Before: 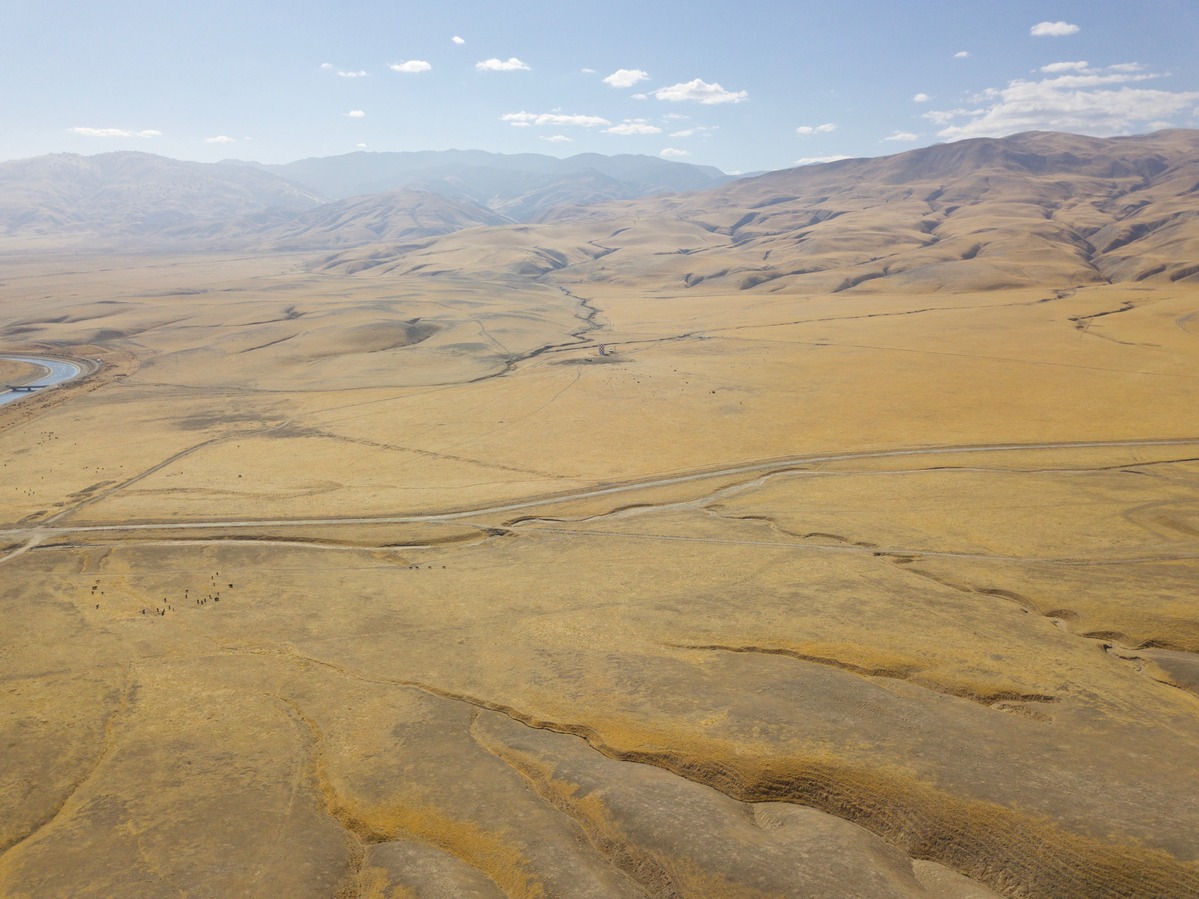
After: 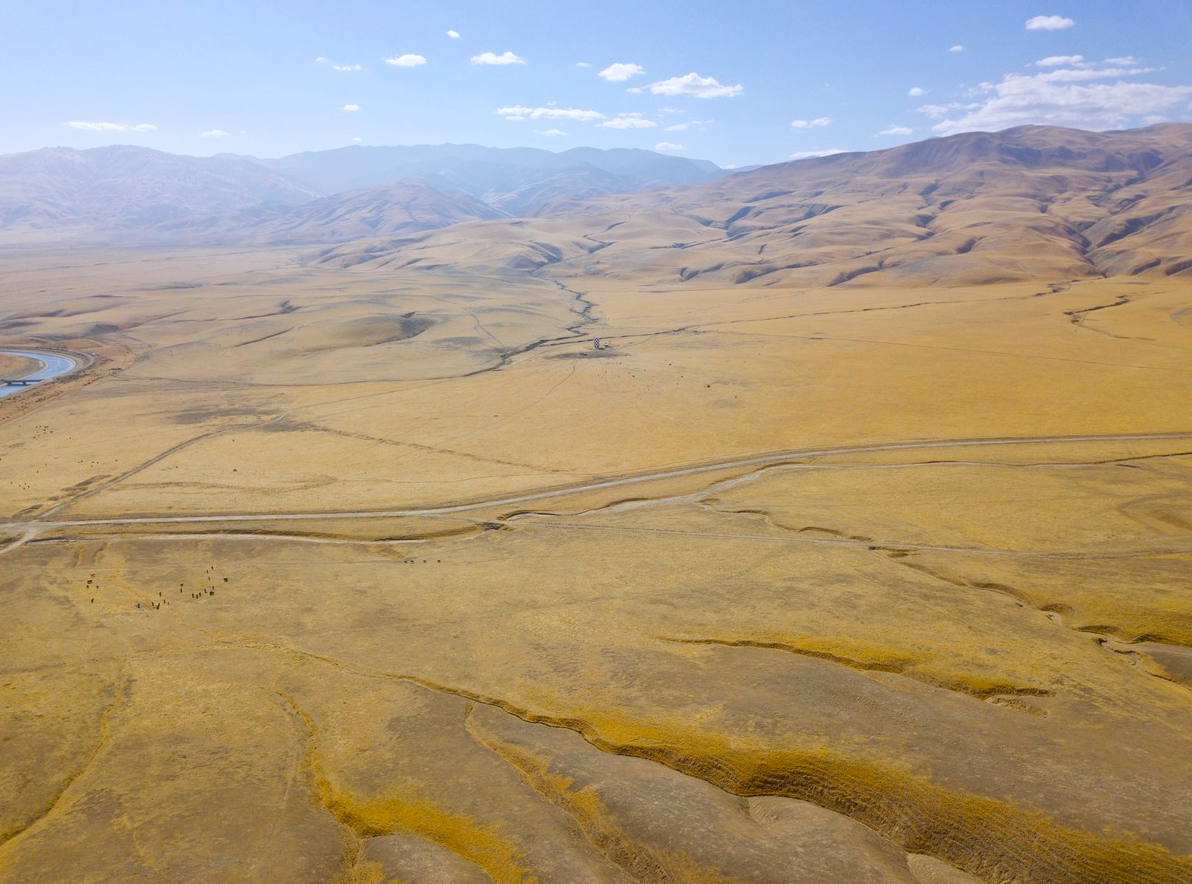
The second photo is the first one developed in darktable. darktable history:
color calibration: illuminant as shot in camera, x 0.358, y 0.373, temperature 4628.91 K
crop: left 0.452%, top 0.755%, right 0.125%, bottom 0.909%
color balance rgb: shadows lift › luminance -20.248%, perceptual saturation grading › global saturation 20%, perceptual saturation grading › highlights -14.086%, perceptual saturation grading › shadows 50.101%, global vibrance 20%
